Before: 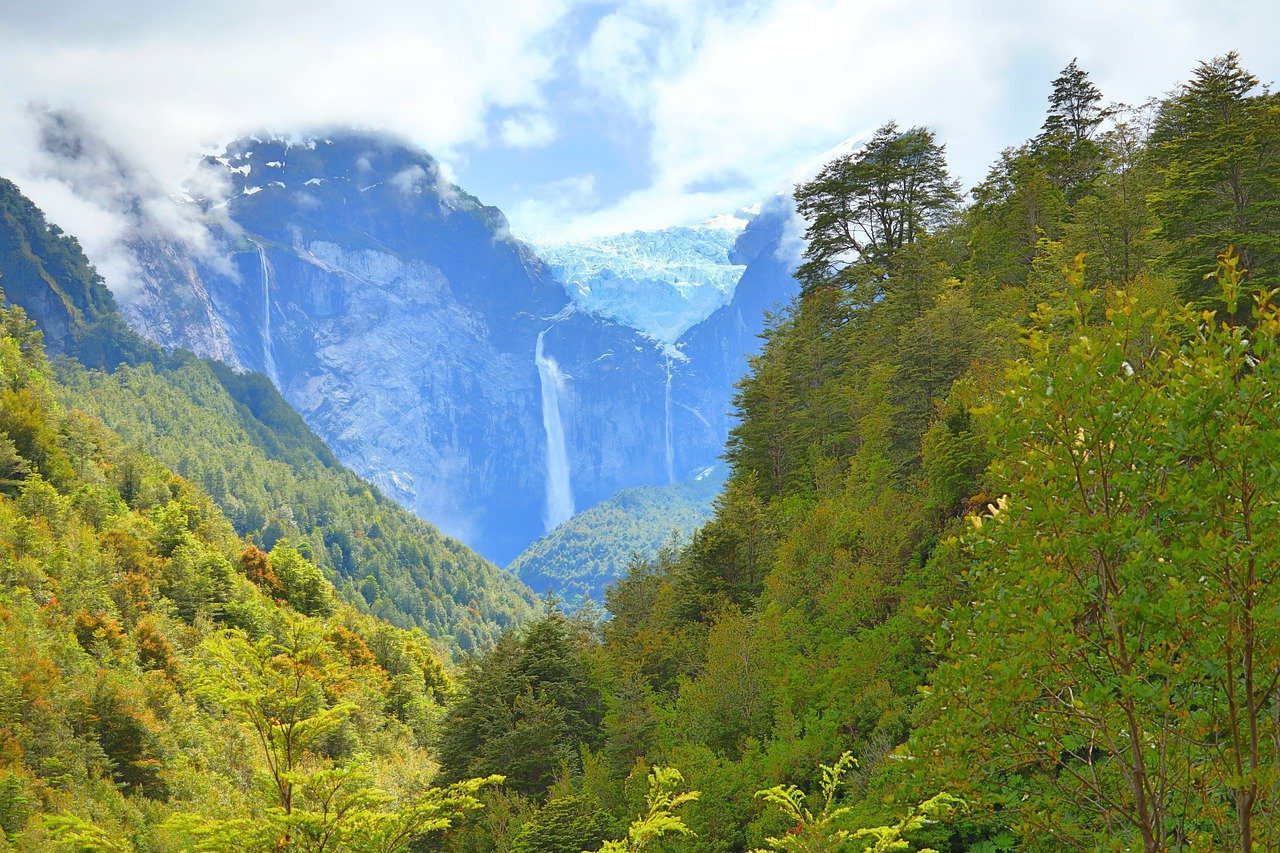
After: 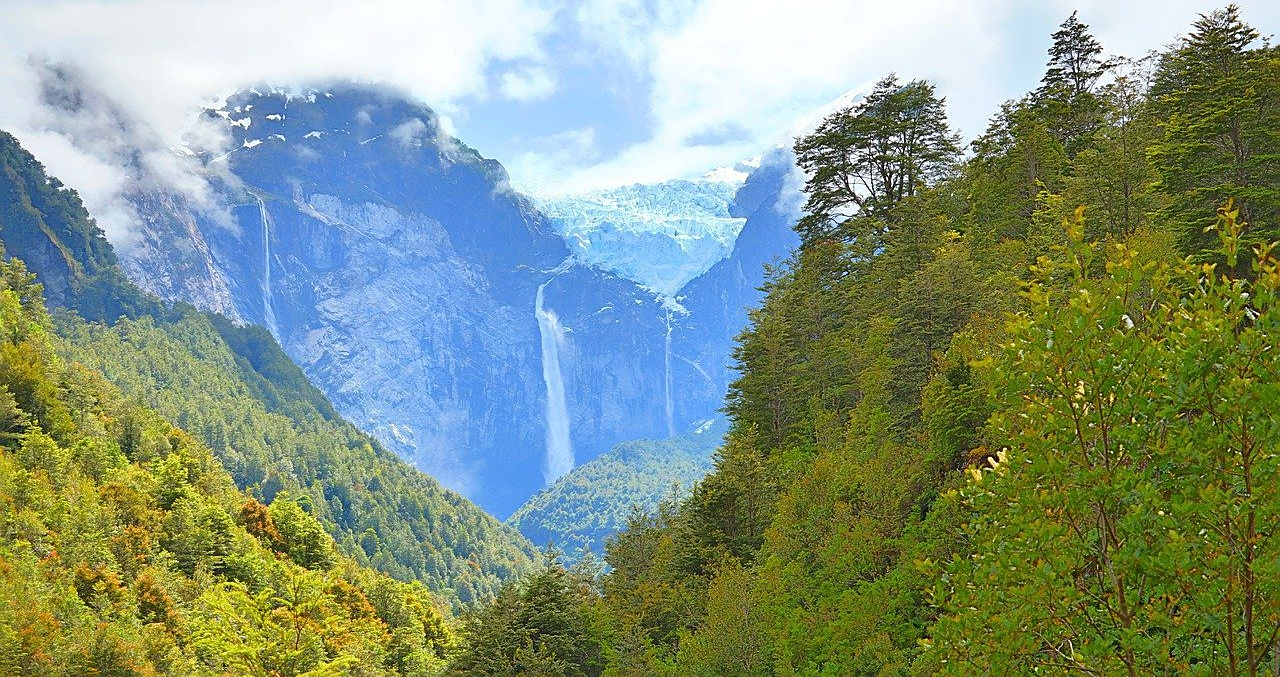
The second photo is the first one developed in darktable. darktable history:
sharpen: on, module defaults
crop and rotate: top 5.667%, bottom 14.937%
